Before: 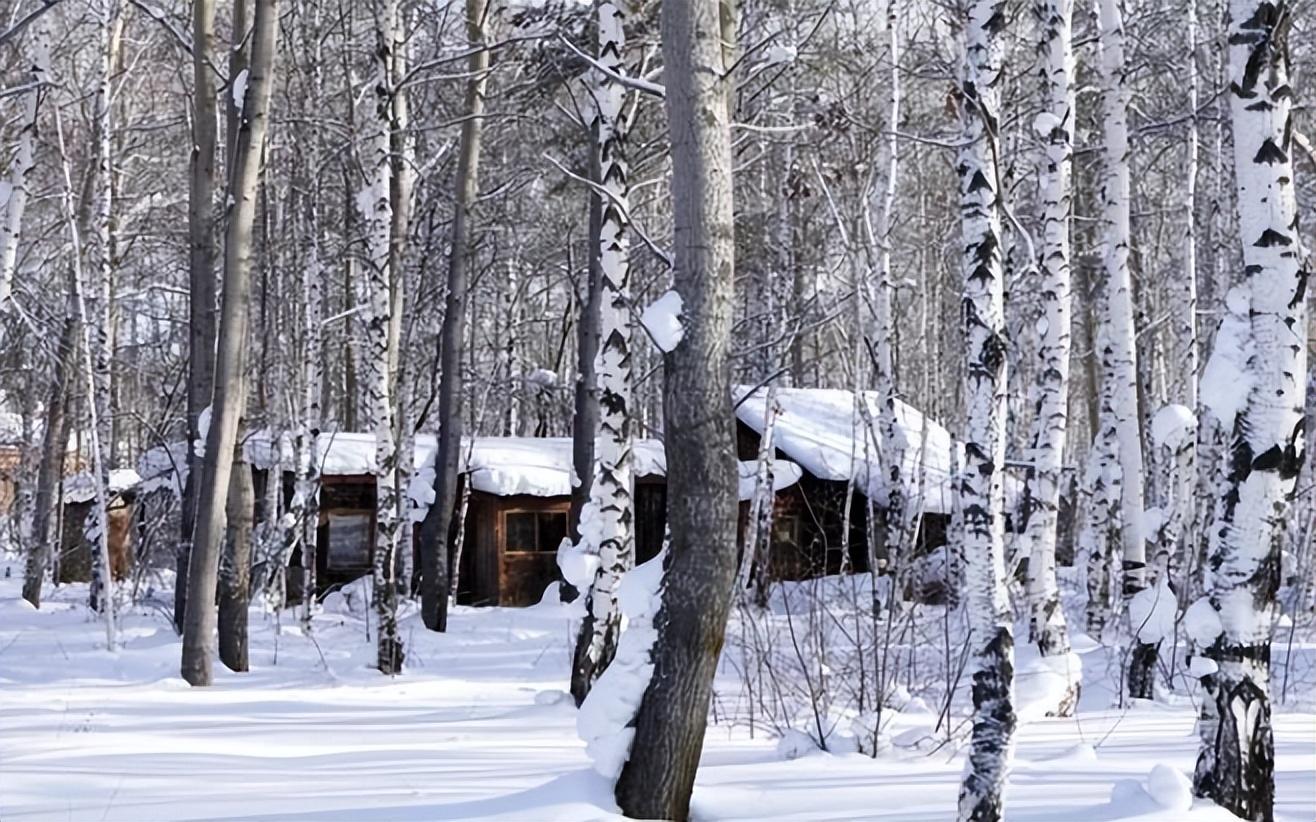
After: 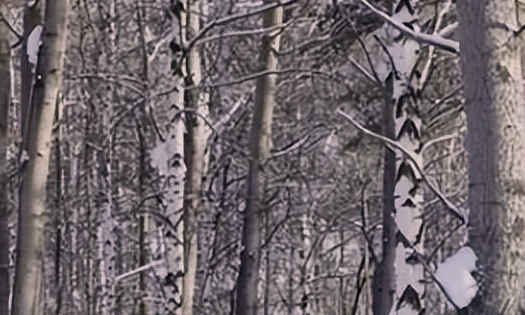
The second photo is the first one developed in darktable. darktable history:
crop: left 15.677%, top 5.459%, right 44.356%, bottom 56.136%
color correction: highlights a* 5.96, highlights b* 4.74
exposure: exposure -0.491 EV, compensate highlight preservation false
